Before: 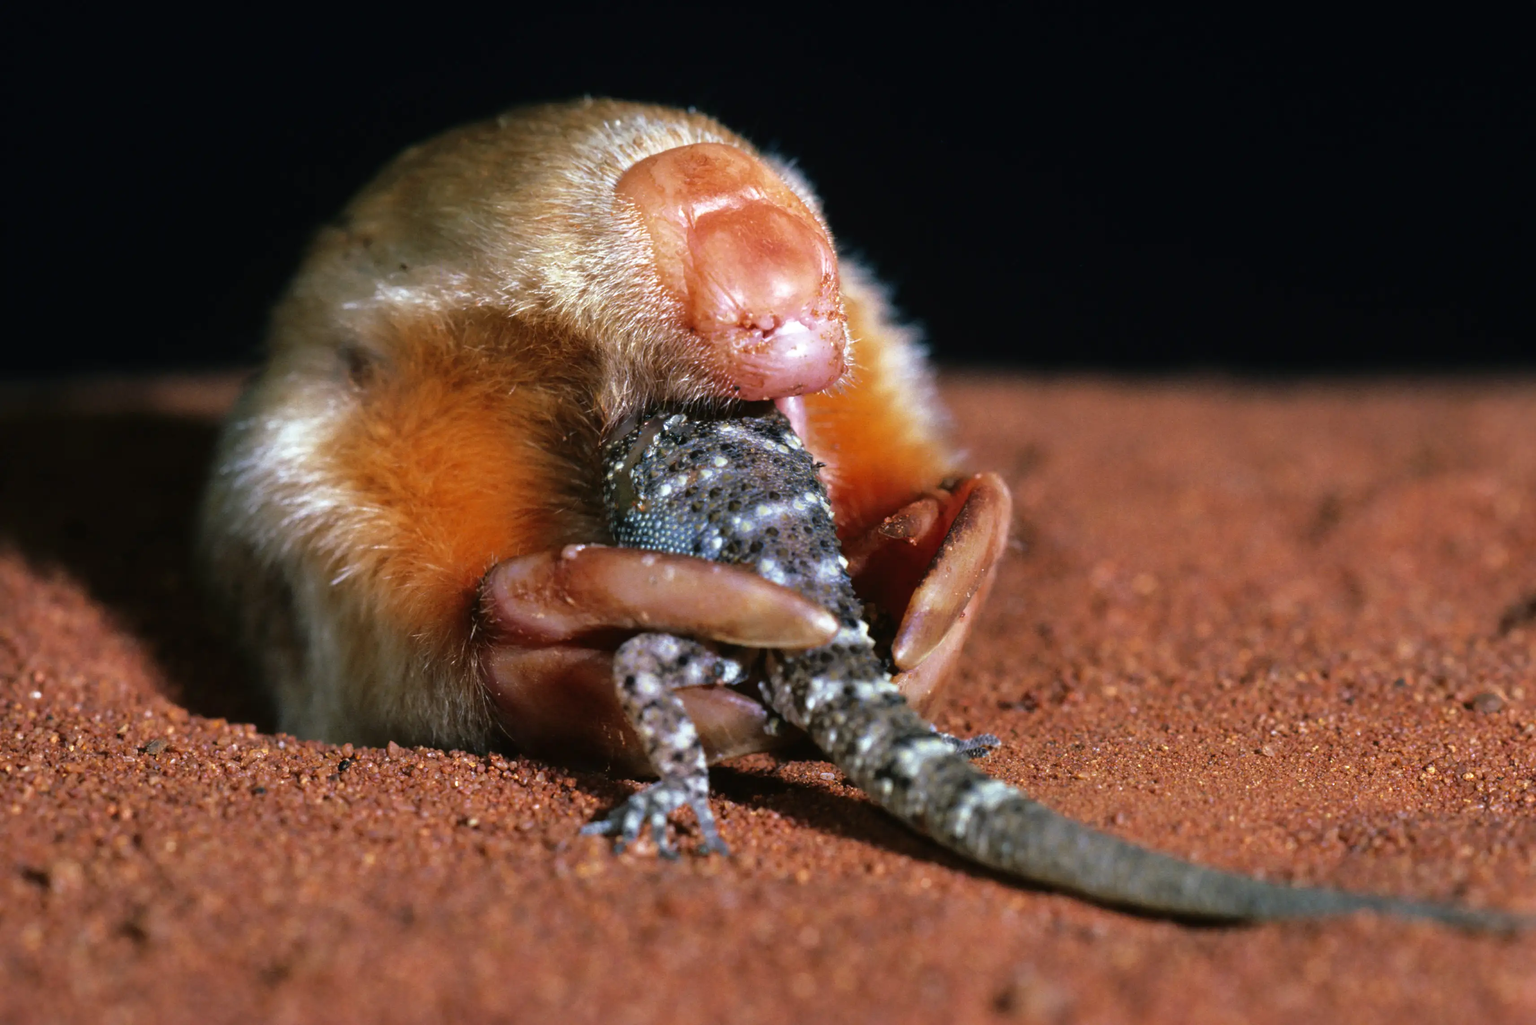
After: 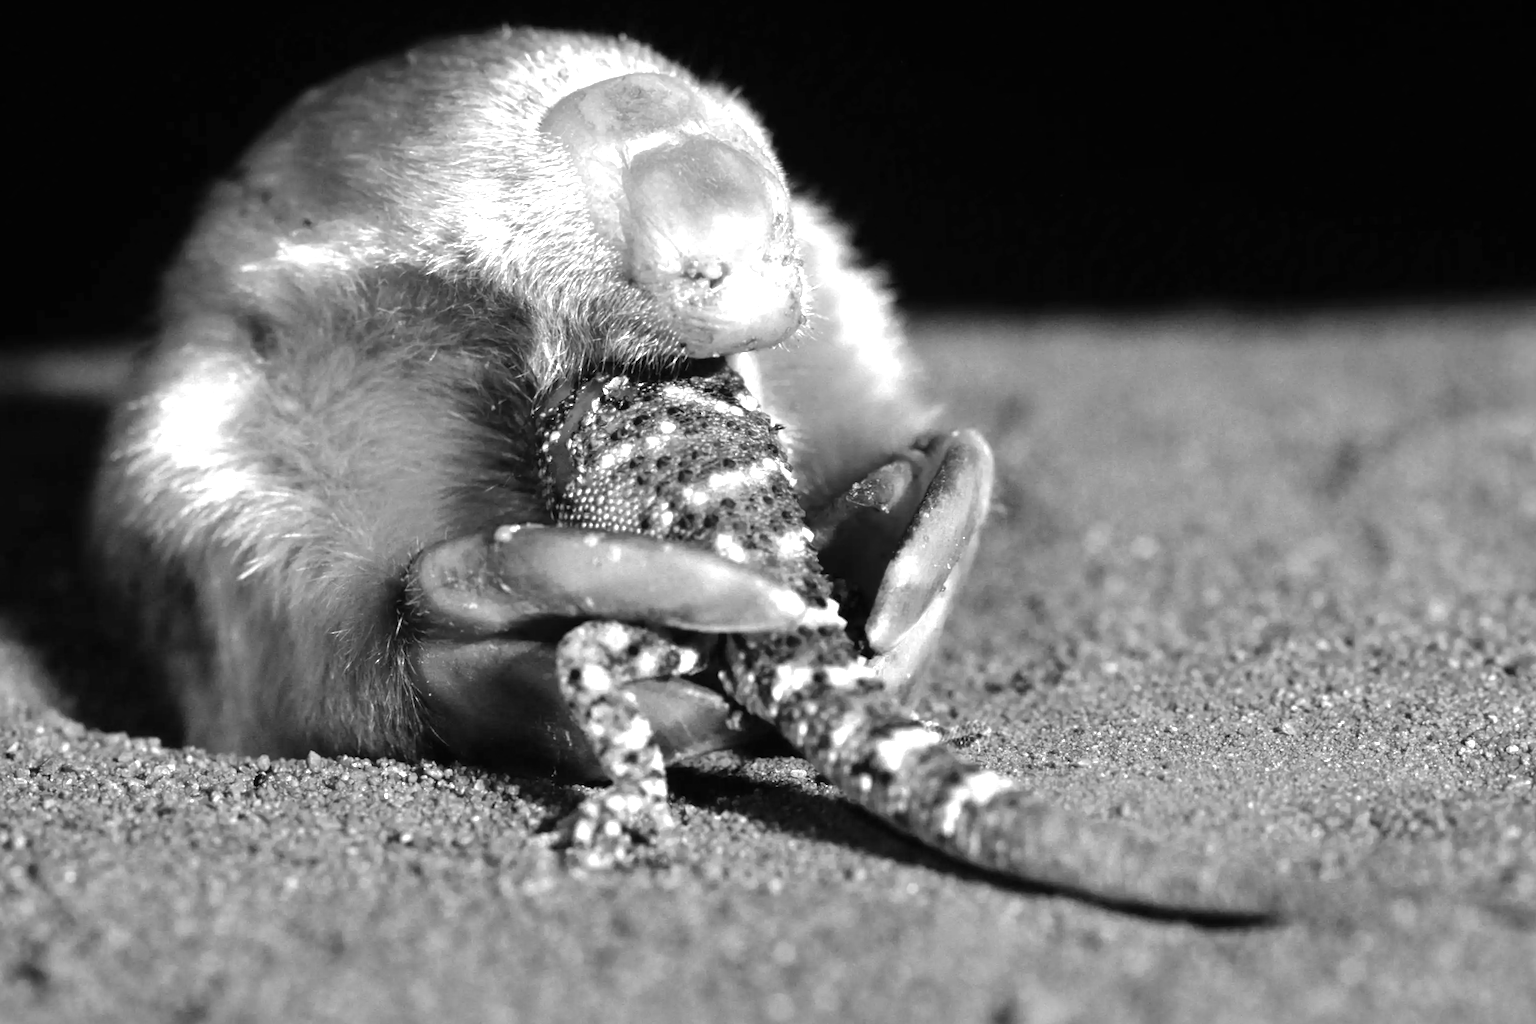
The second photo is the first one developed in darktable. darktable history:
contrast brightness saturation: brightness 0.15
crop and rotate: angle 1.96°, left 5.673%, top 5.673%
color balance rgb: linear chroma grading › highlights 100%, linear chroma grading › global chroma 23.41%, perceptual saturation grading › global saturation 35.38%, hue shift -10.68°, perceptual brilliance grading › highlights 47.25%, perceptual brilliance grading › mid-tones 22.2%, perceptual brilliance grading › shadows -5.93%
monochrome: on, module defaults
